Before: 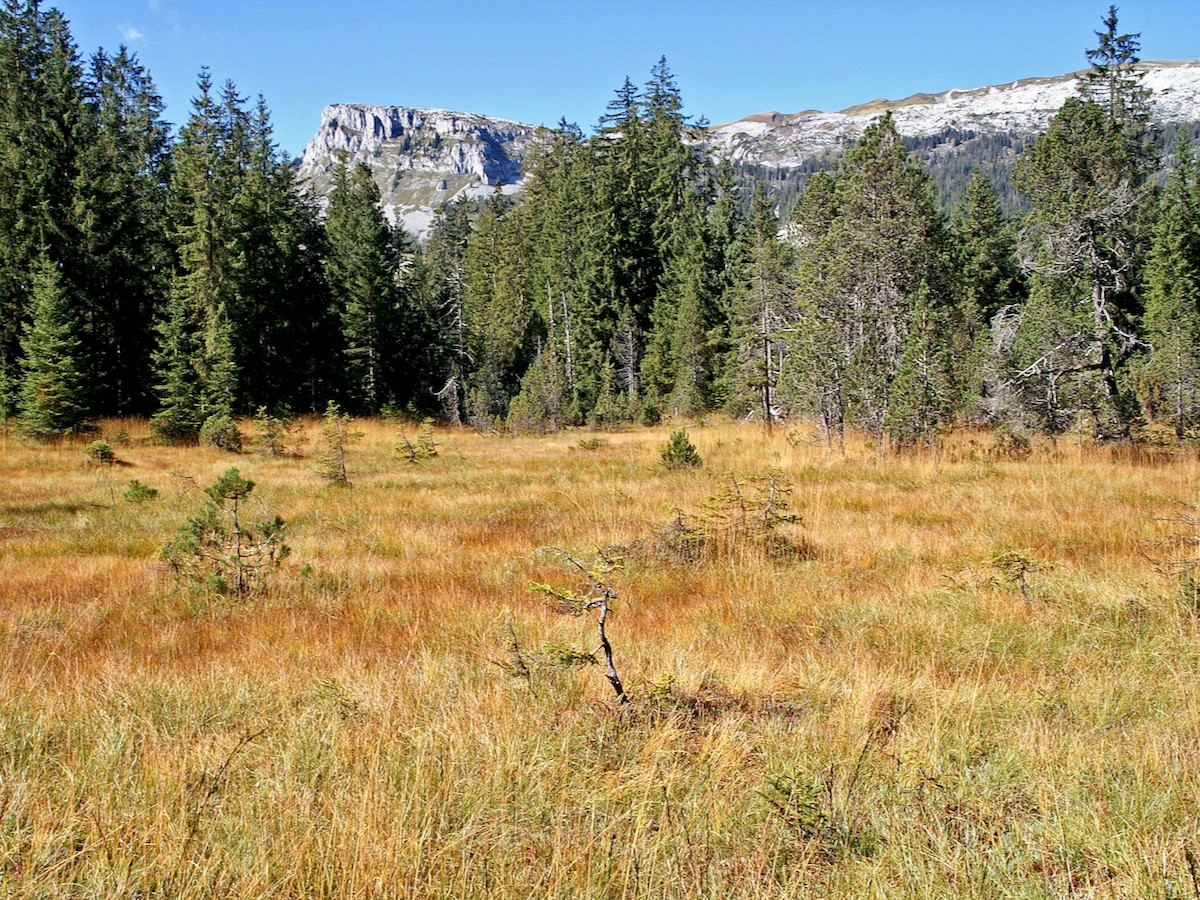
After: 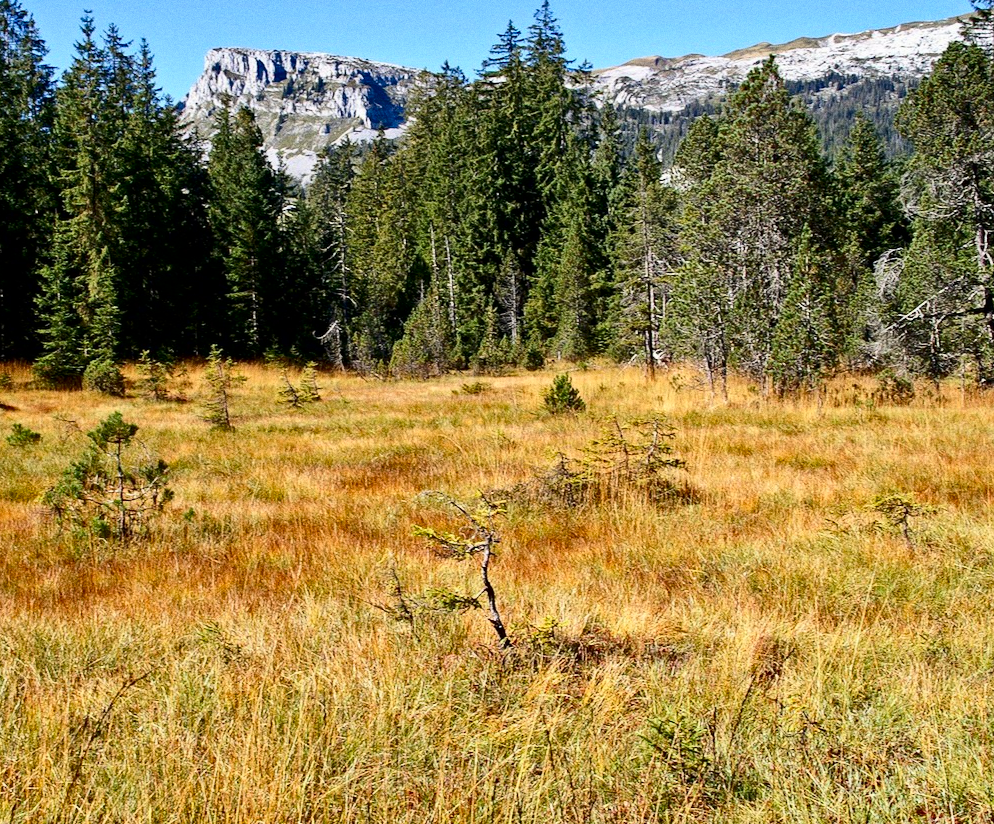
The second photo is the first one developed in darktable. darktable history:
grain: coarseness 0.47 ISO
crop: left 9.807%, top 6.259%, right 7.334%, bottom 2.177%
contrast brightness saturation: contrast 0.21, brightness -0.11, saturation 0.21
